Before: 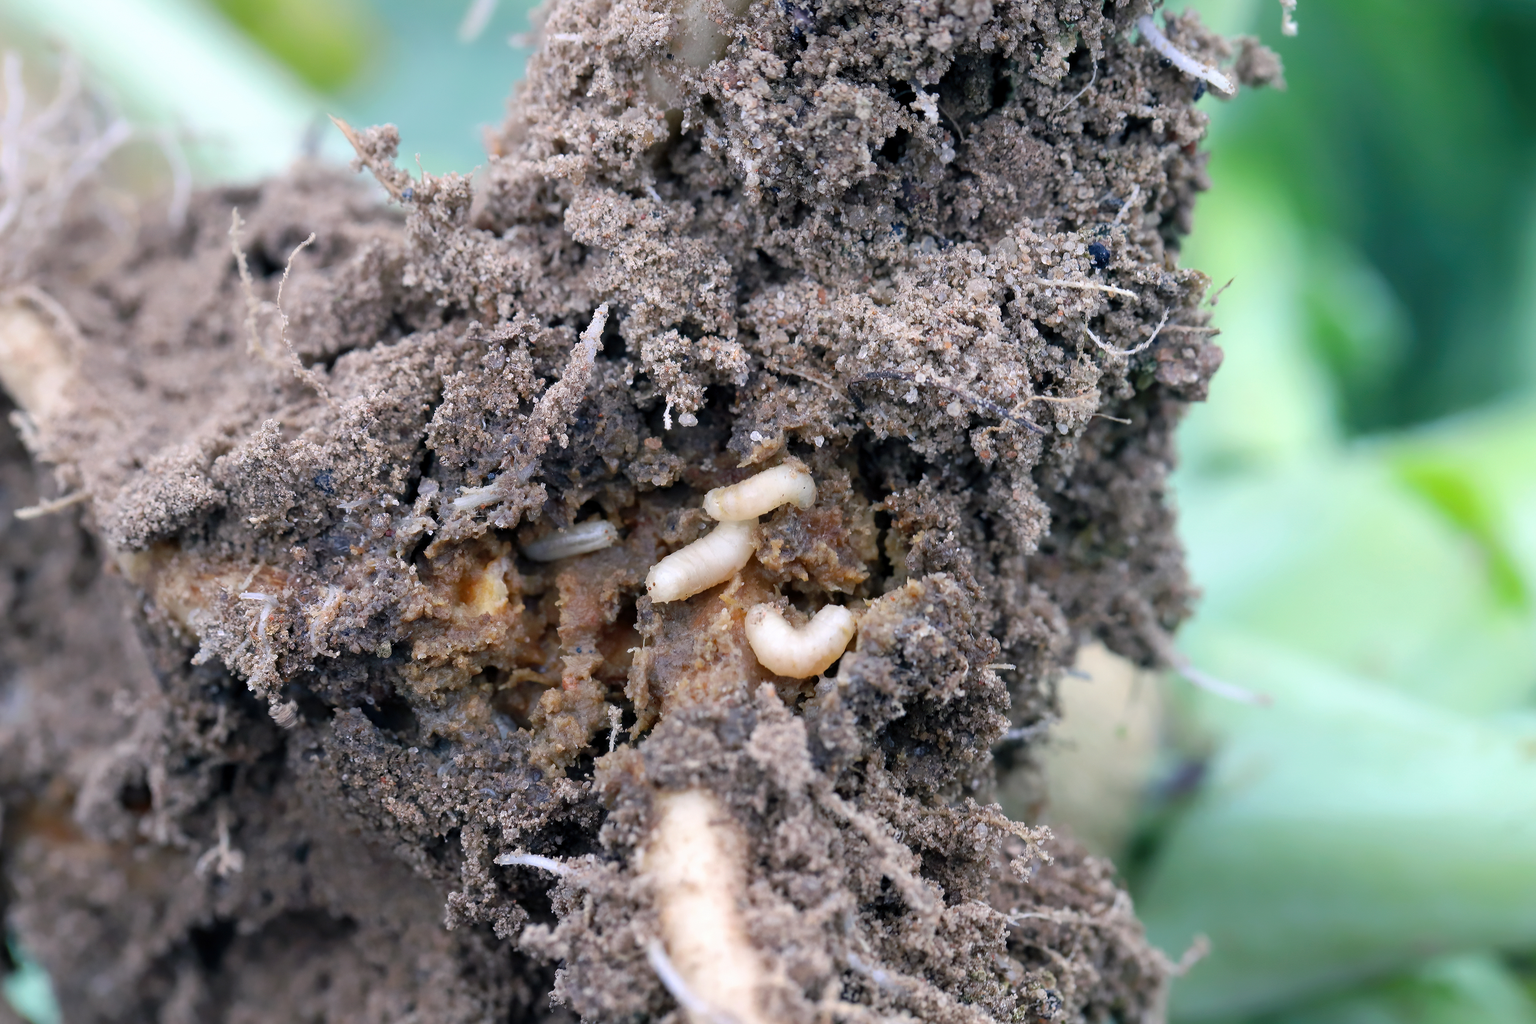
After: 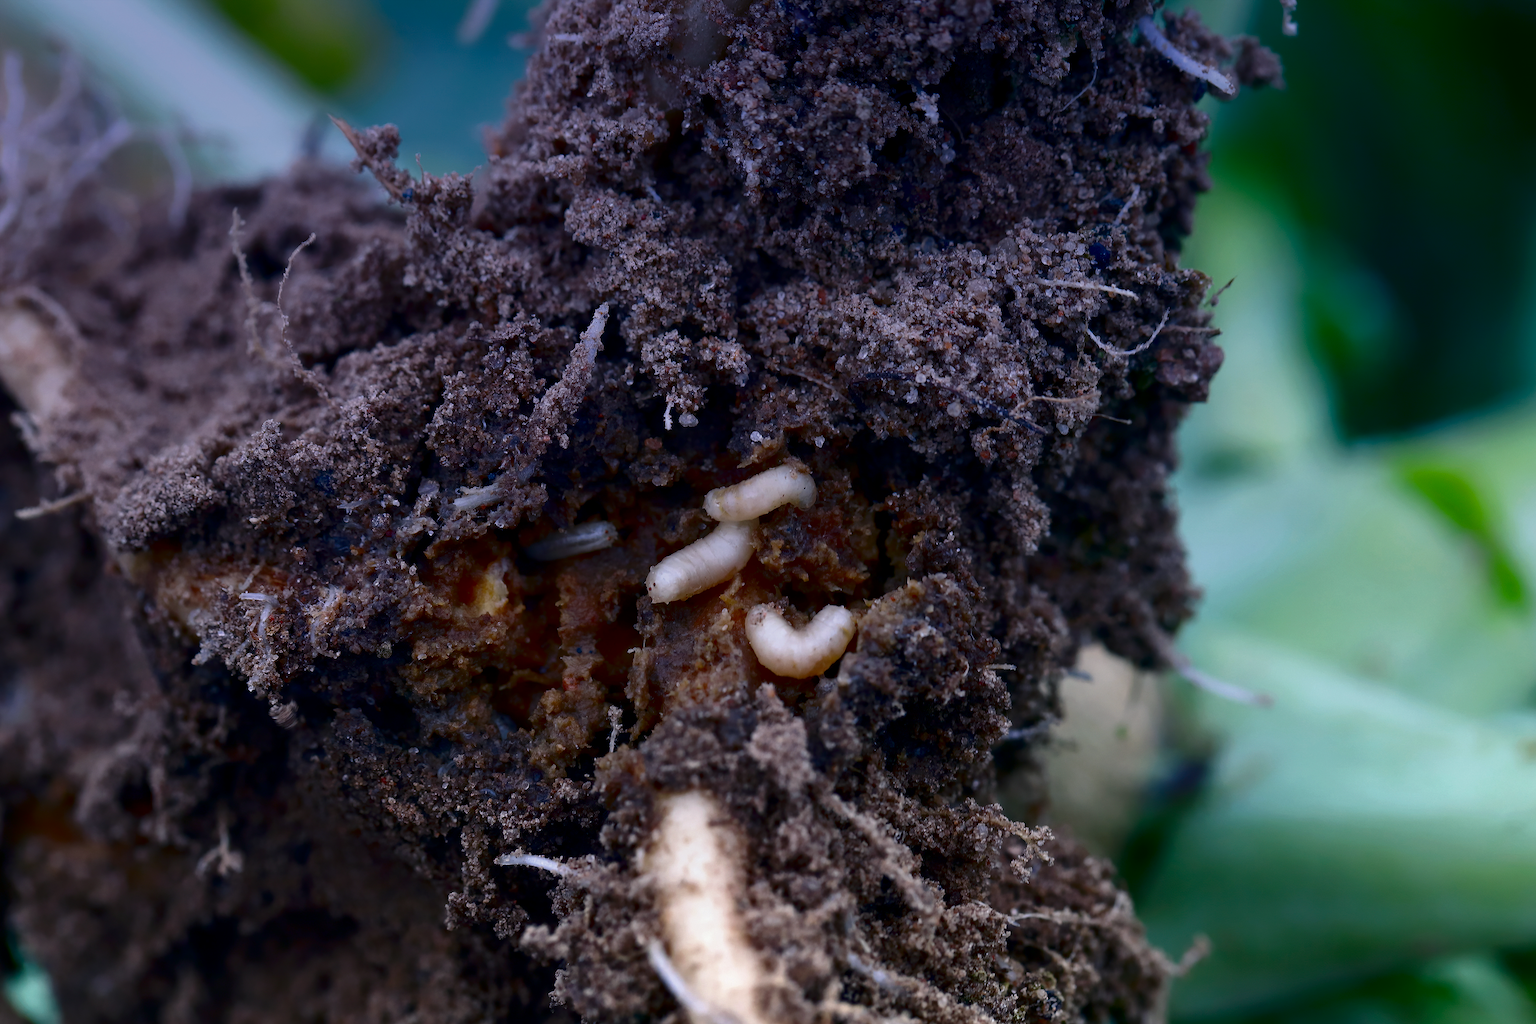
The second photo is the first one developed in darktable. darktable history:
contrast brightness saturation: contrast 0.09, brightness -0.59, saturation 0.17
graduated density: hue 238.83°, saturation 50%
